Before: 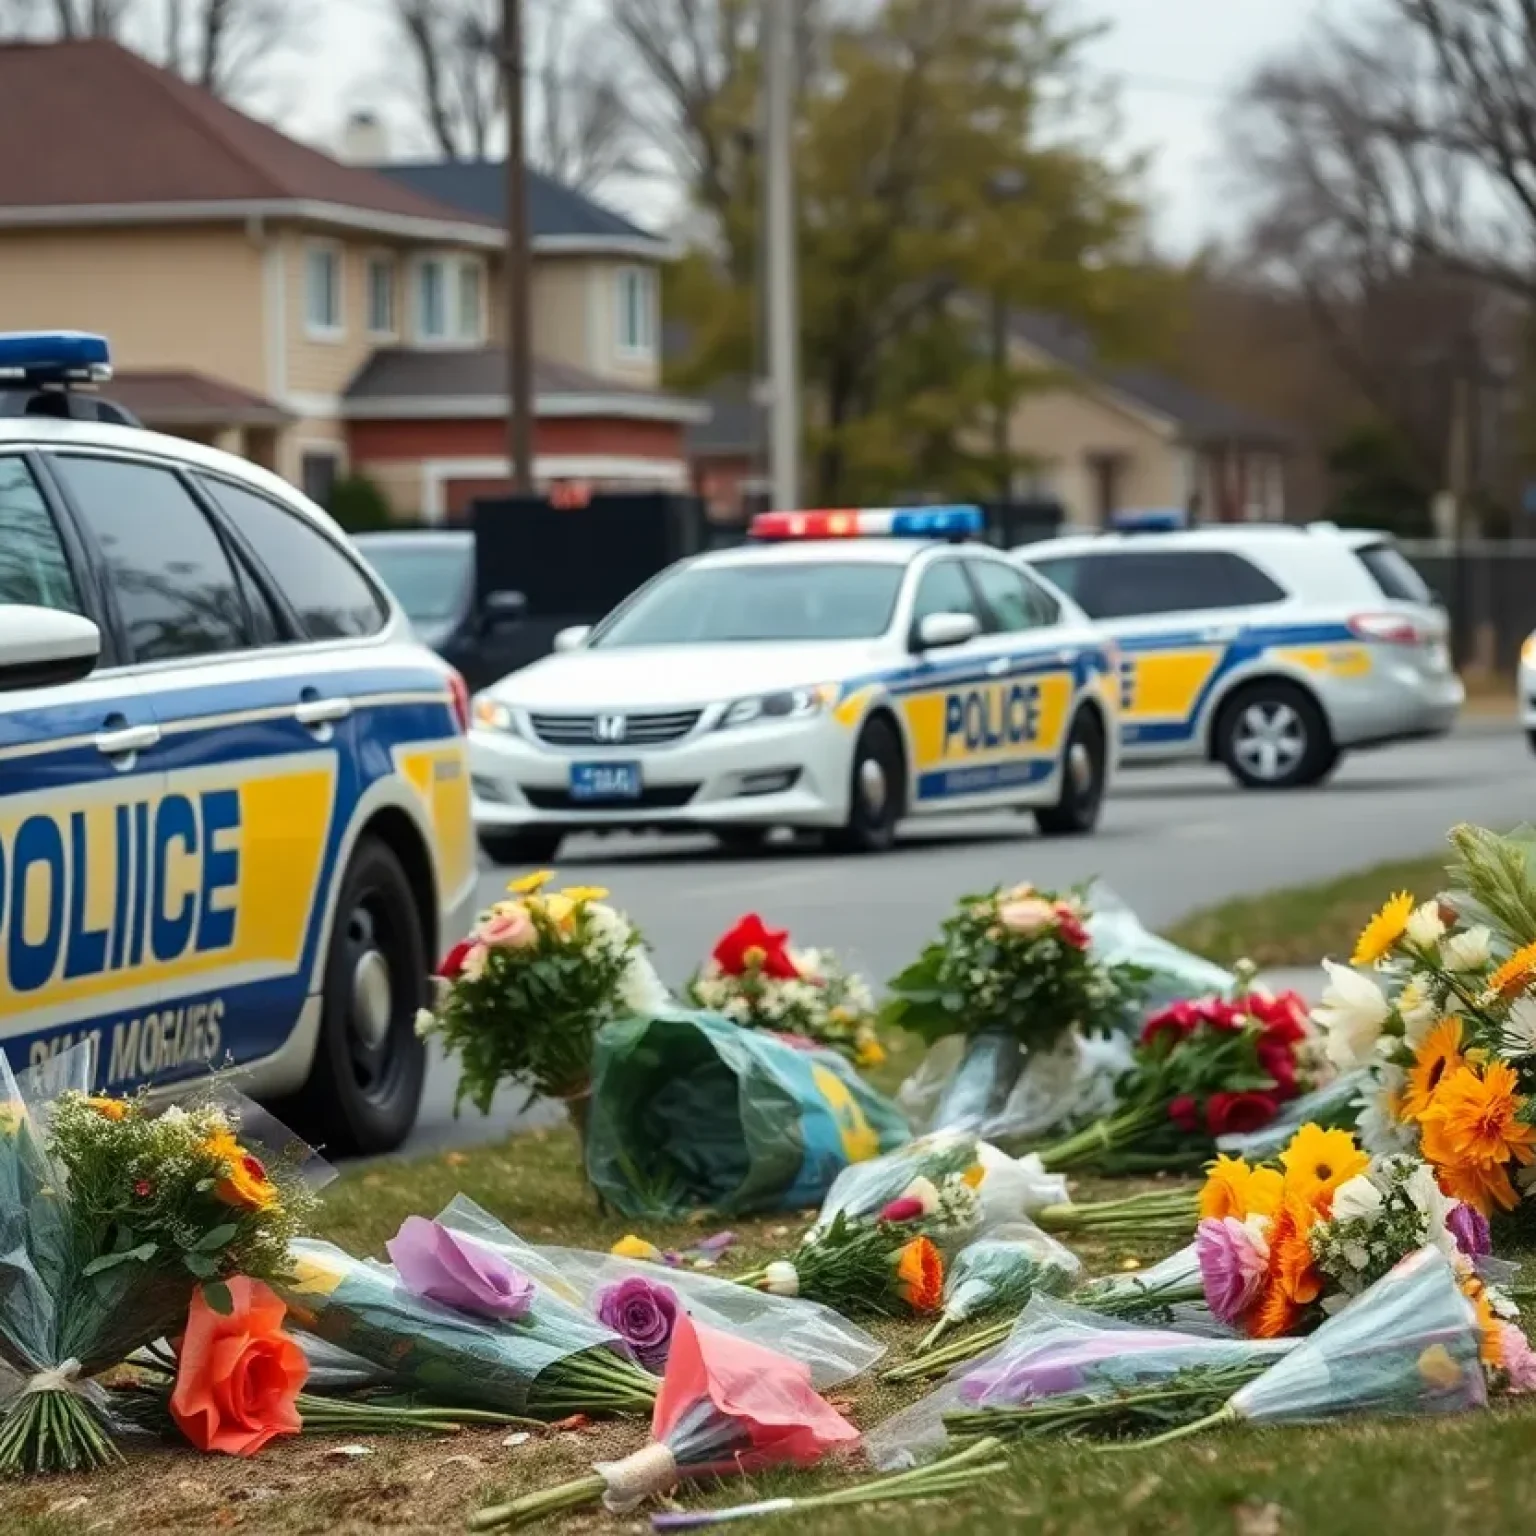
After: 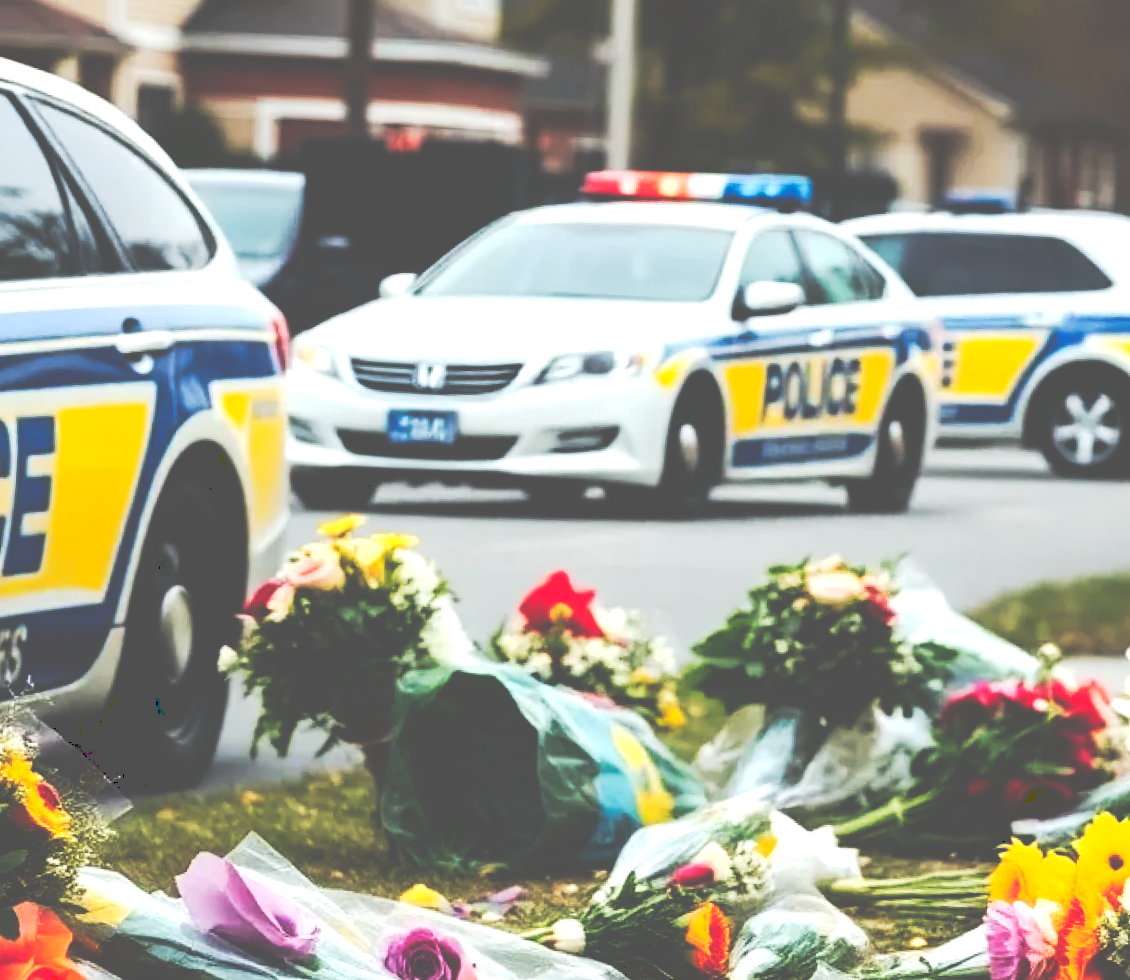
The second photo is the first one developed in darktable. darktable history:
tone equalizer: -8 EV -0.75 EV, -7 EV -0.7 EV, -6 EV -0.6 EV, -5 EV -0.4 EV, -3 EV 0.4 EV, -2 EV 0.6 EV, -1 EV 0.7 EV, +0 EV 0.75 EV, edges refinement/feathering 500, mask exposure compensation -1.57 EV, preserve details no
crop and rotate: angle -3.37°, left 9.79%, top 20.73%, right 12.42%, bottom 11.82%
color balance: output saturation 110%
tone curve: curves: ch0 [(0, 0) (0.003, 0.334) (0.011, 0.338) (0.025, 0.338) (0.044, 0.338) (0.069, 0.339) (0.1, 0.342) (0.136, 0.343) (0.177, 0.349) (0.224, 0.36) (0.277, 0.385) (0.335, 0.42) (0.399, 0.465) (0.468, 0.535) (0.543, 0.632) (0.623, 0.73) (0.709, 0.814) (0.801, 0.879) (0.898, 0.935) (1, 1)], preserve colors none
contrast brightness saturation: contrast 0.01, saturation -0.05
